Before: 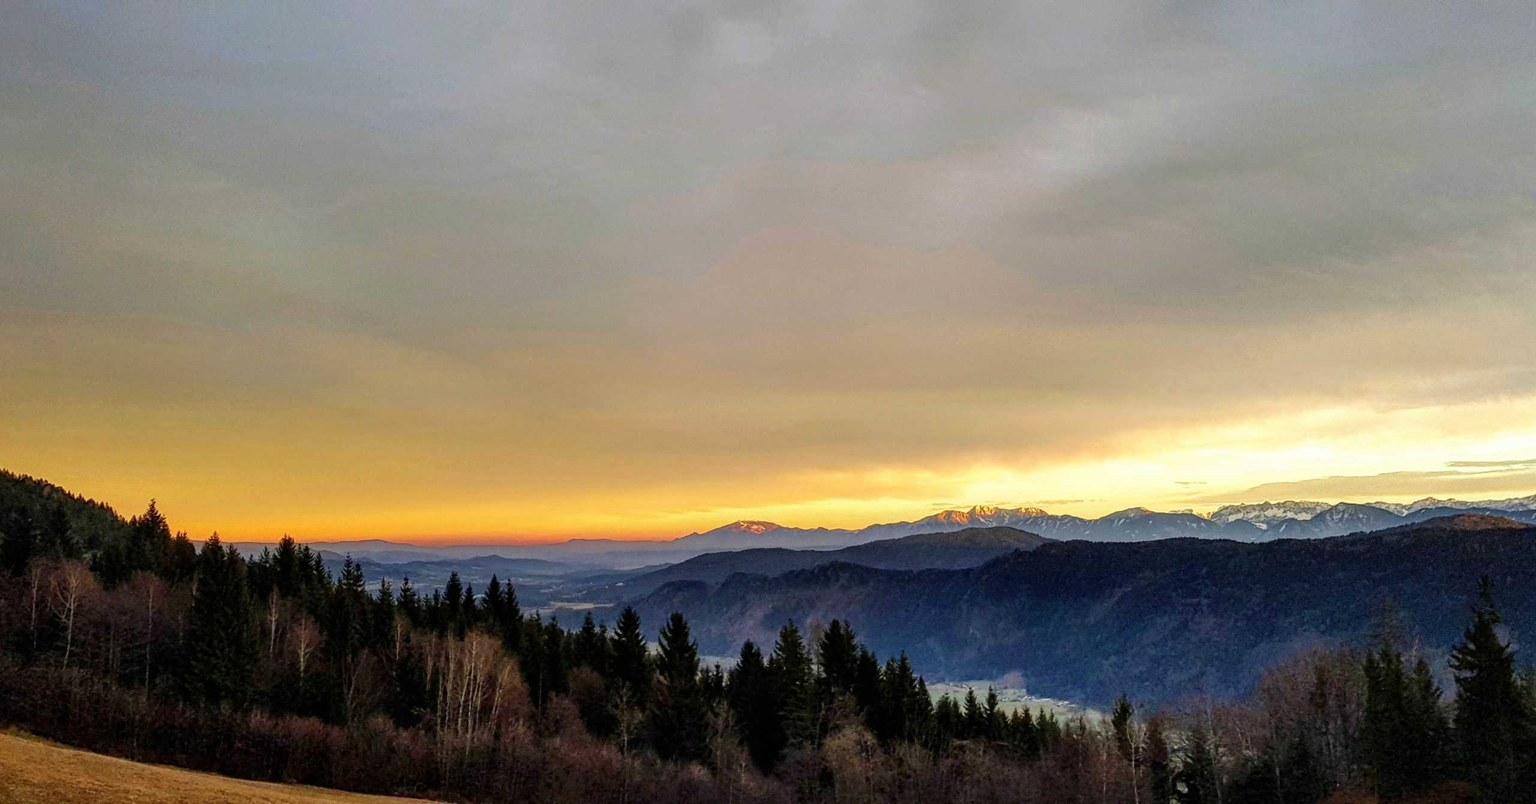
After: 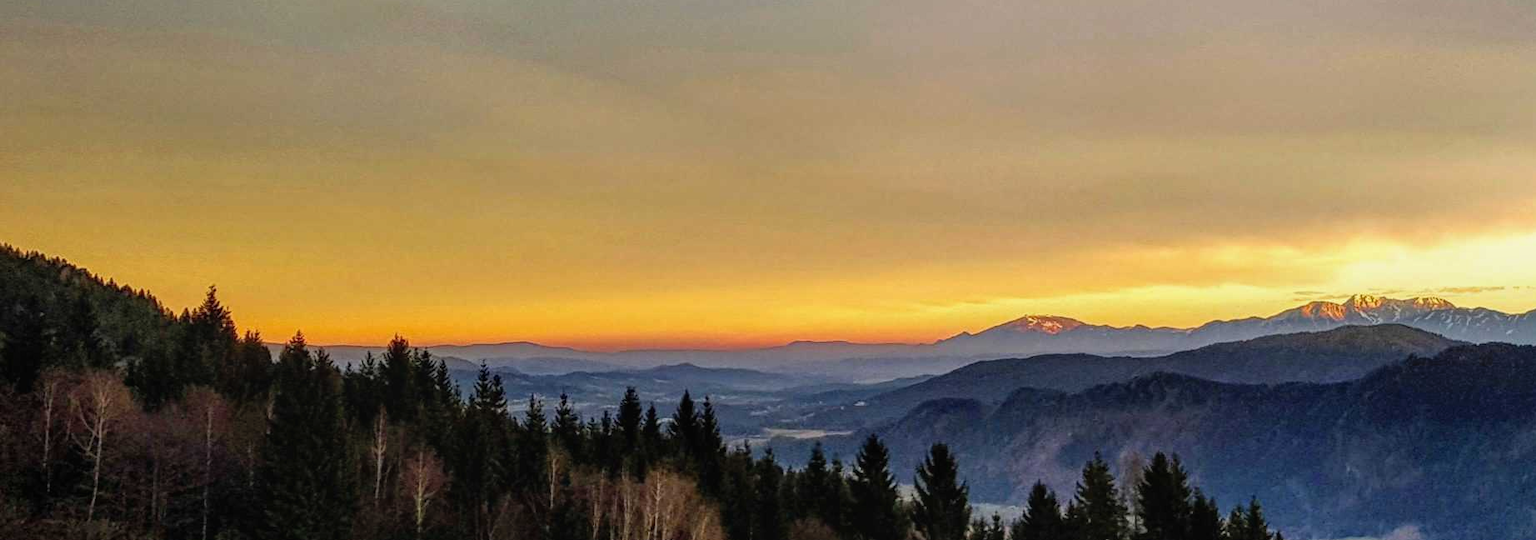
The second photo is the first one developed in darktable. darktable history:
local contrast: detail 110%
crop: top 36.498%, right 27.964%, bottom 14.995%
